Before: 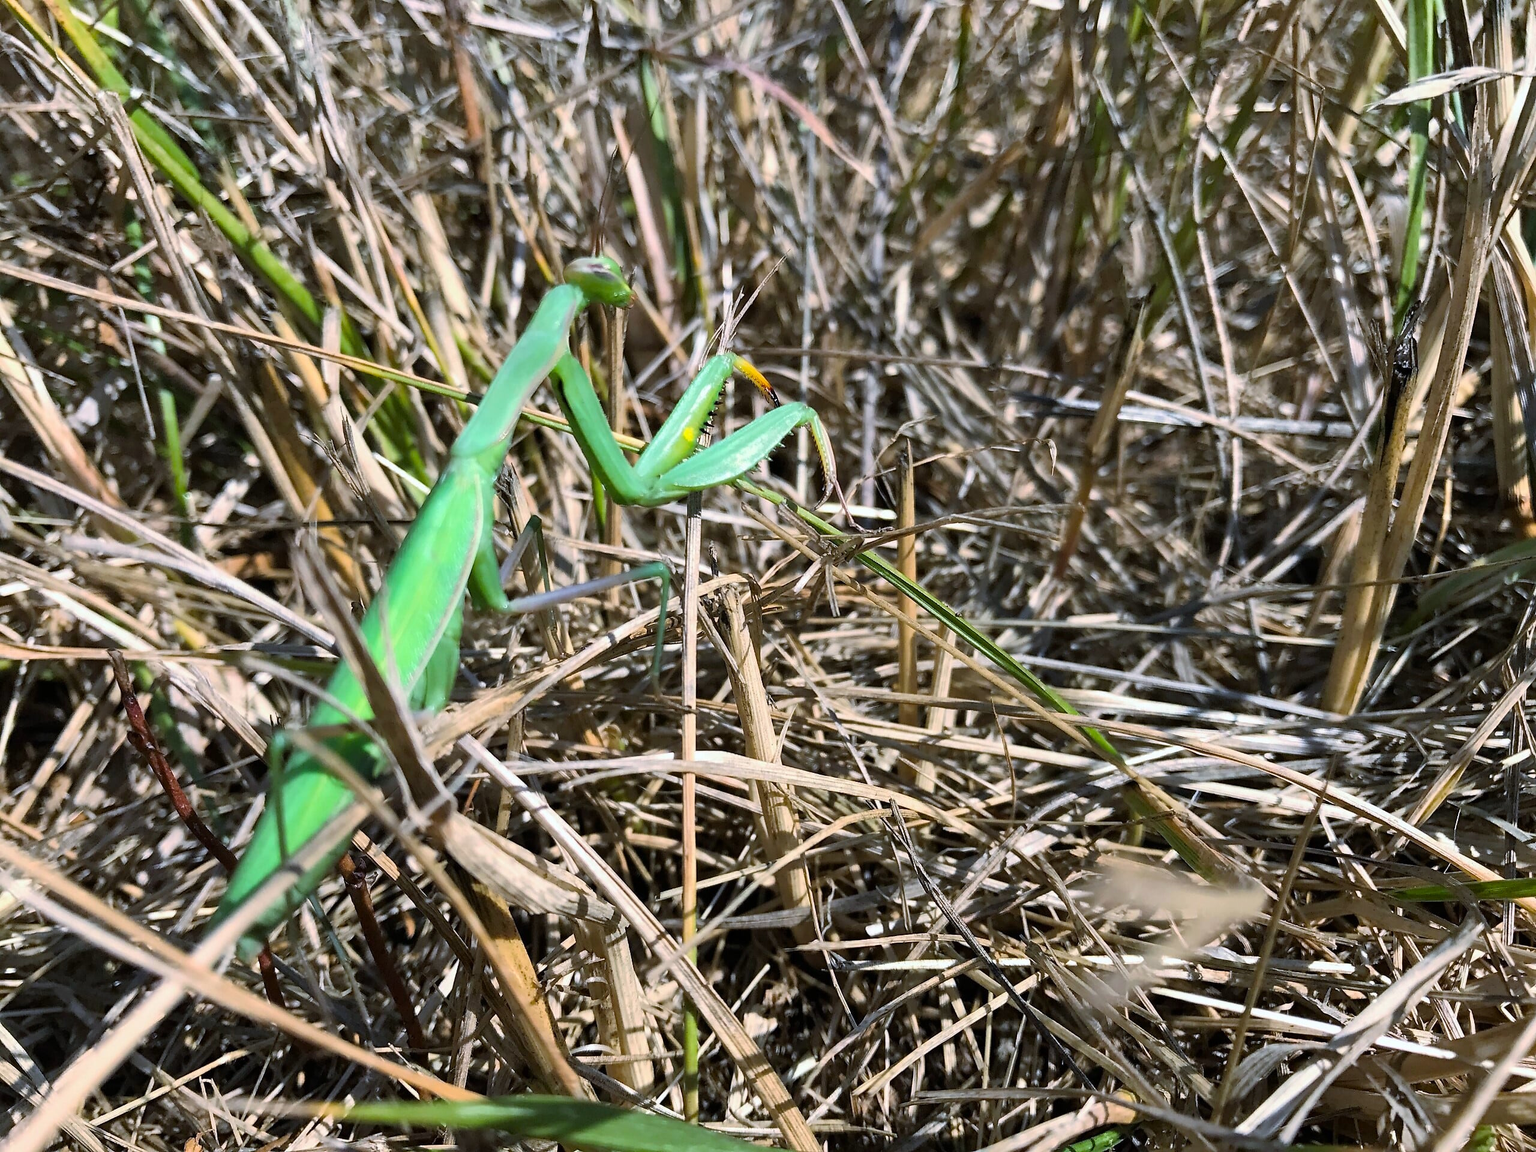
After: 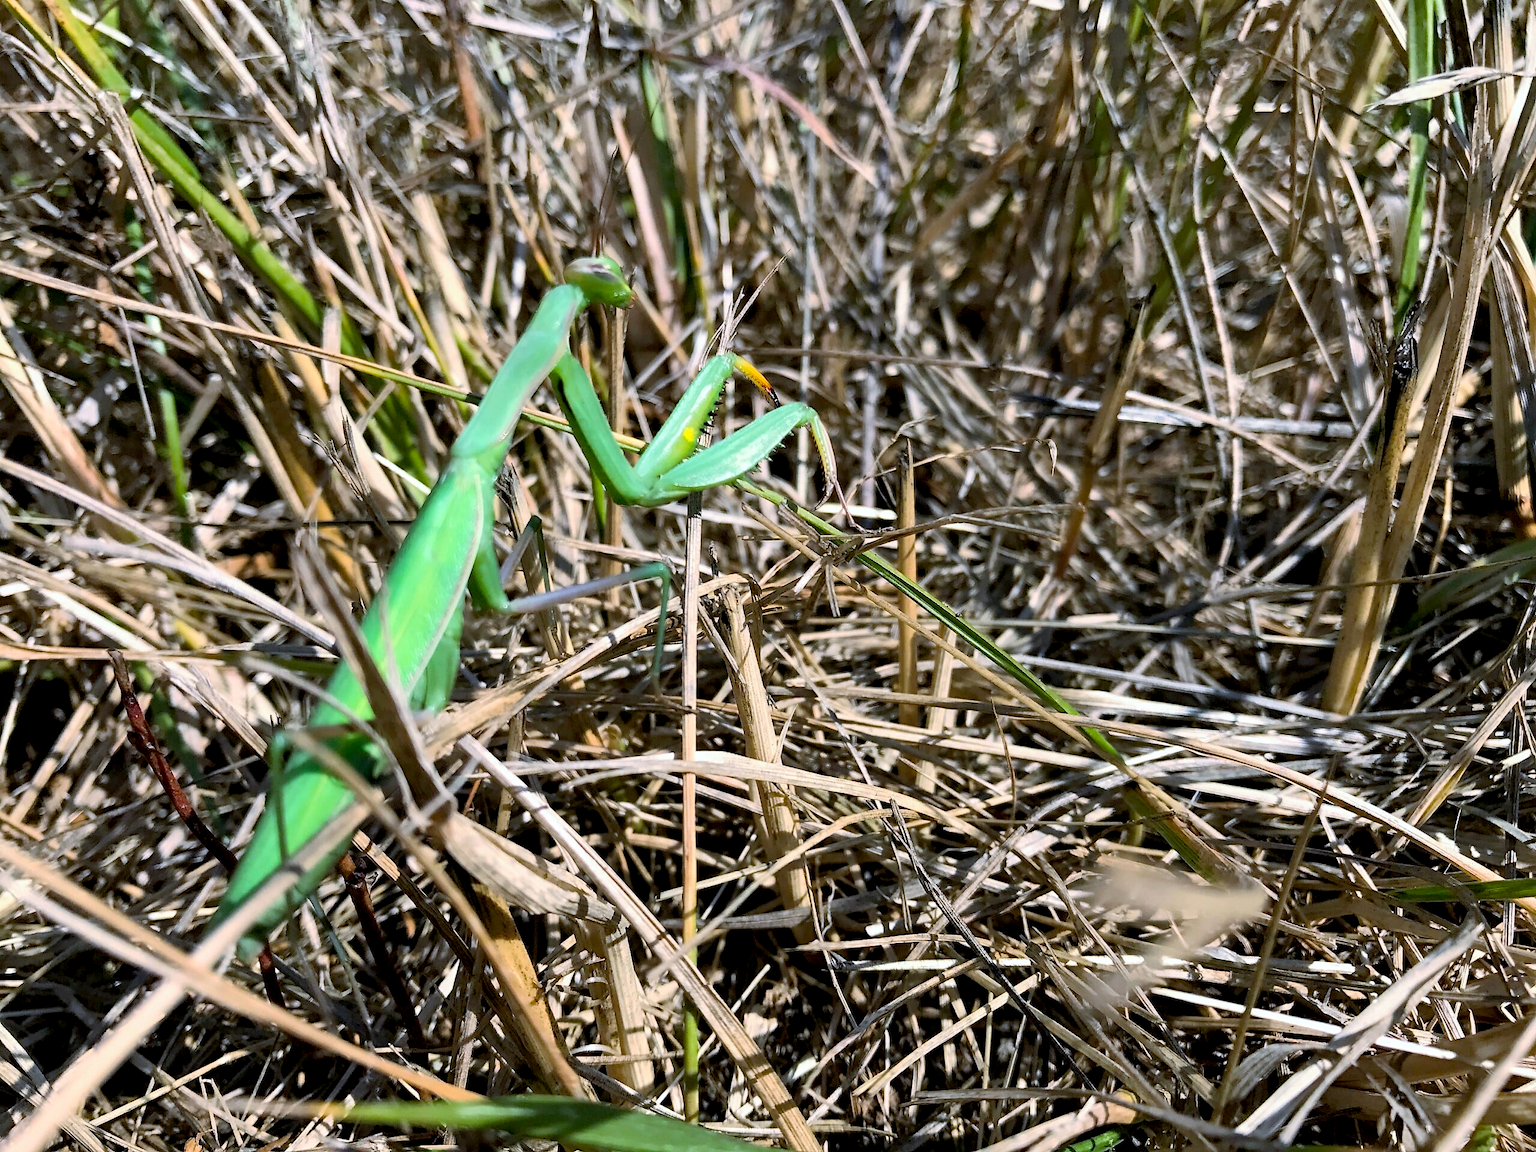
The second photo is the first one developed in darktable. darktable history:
tone equalizer: on, module defaults
exposure: black level correction 0.009, exposure 0.014 EV, compensate highlight preservation false
tone curve: curves: ch0 [(0, 0) (0.003, 0.003) (0.011, 0.011) (0.025, 0.025) (0.044, 0.045) (0.069, 0.07) (0.1, 0.101) (0.136, 0.138) (0.177, 0.18) (0.224, 0.228) (0.277, 0.281) (0.335, 0.34) (0.399, 0.405) (0.468, 0.475) (0.543, 0.551) (0.623, 0.633) (0.709, 0.72) (0.801, 0.813) (0.898, 0.907) (1, 1)], preserve colors none
